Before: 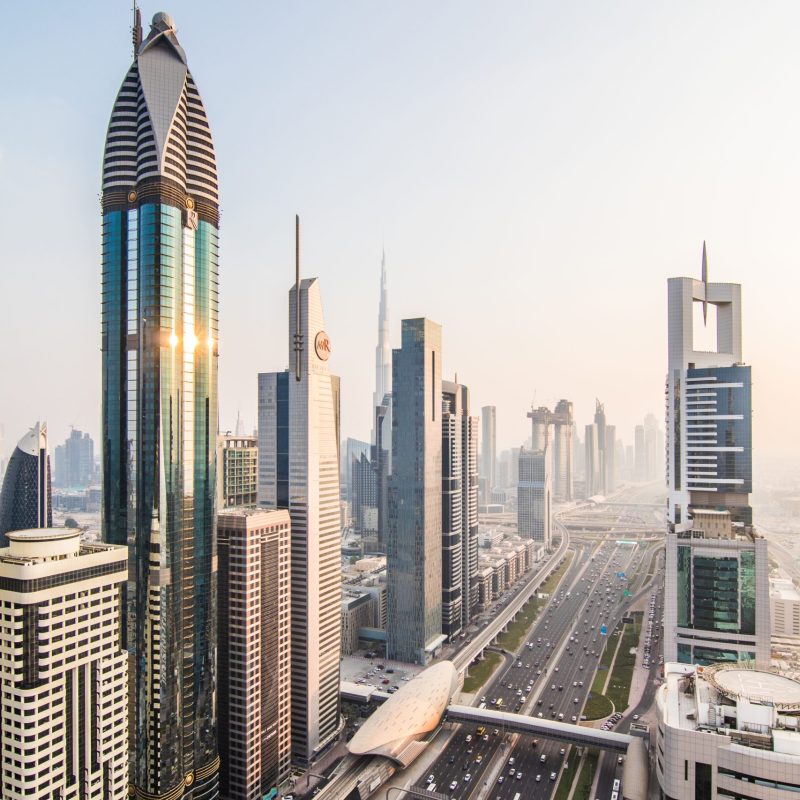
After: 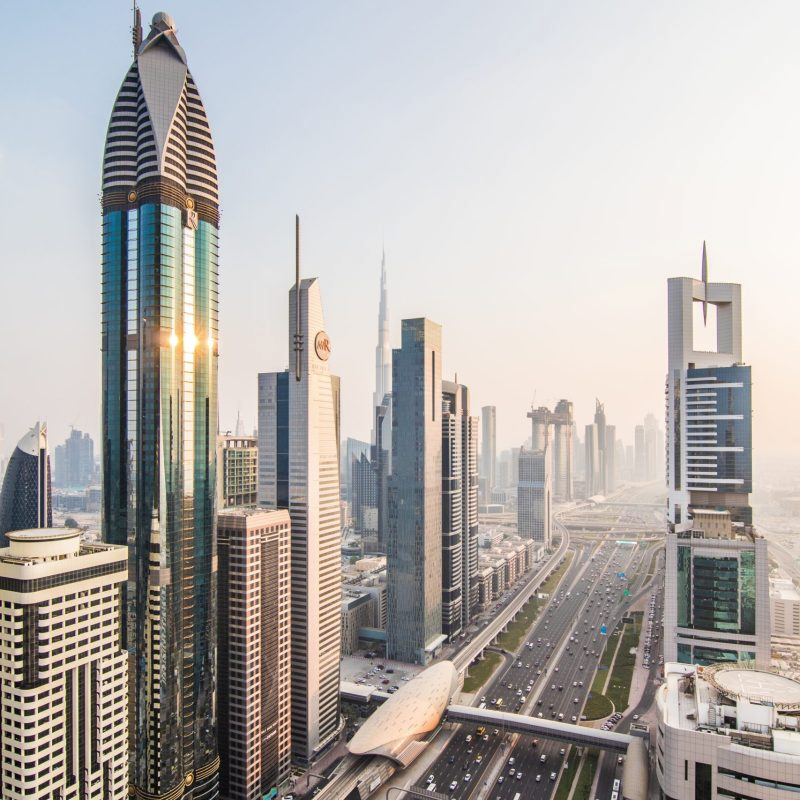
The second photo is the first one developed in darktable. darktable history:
shadows and highlights: radius 127.56, shadows 21.22, highlights -22.05, low approximation 0.01
